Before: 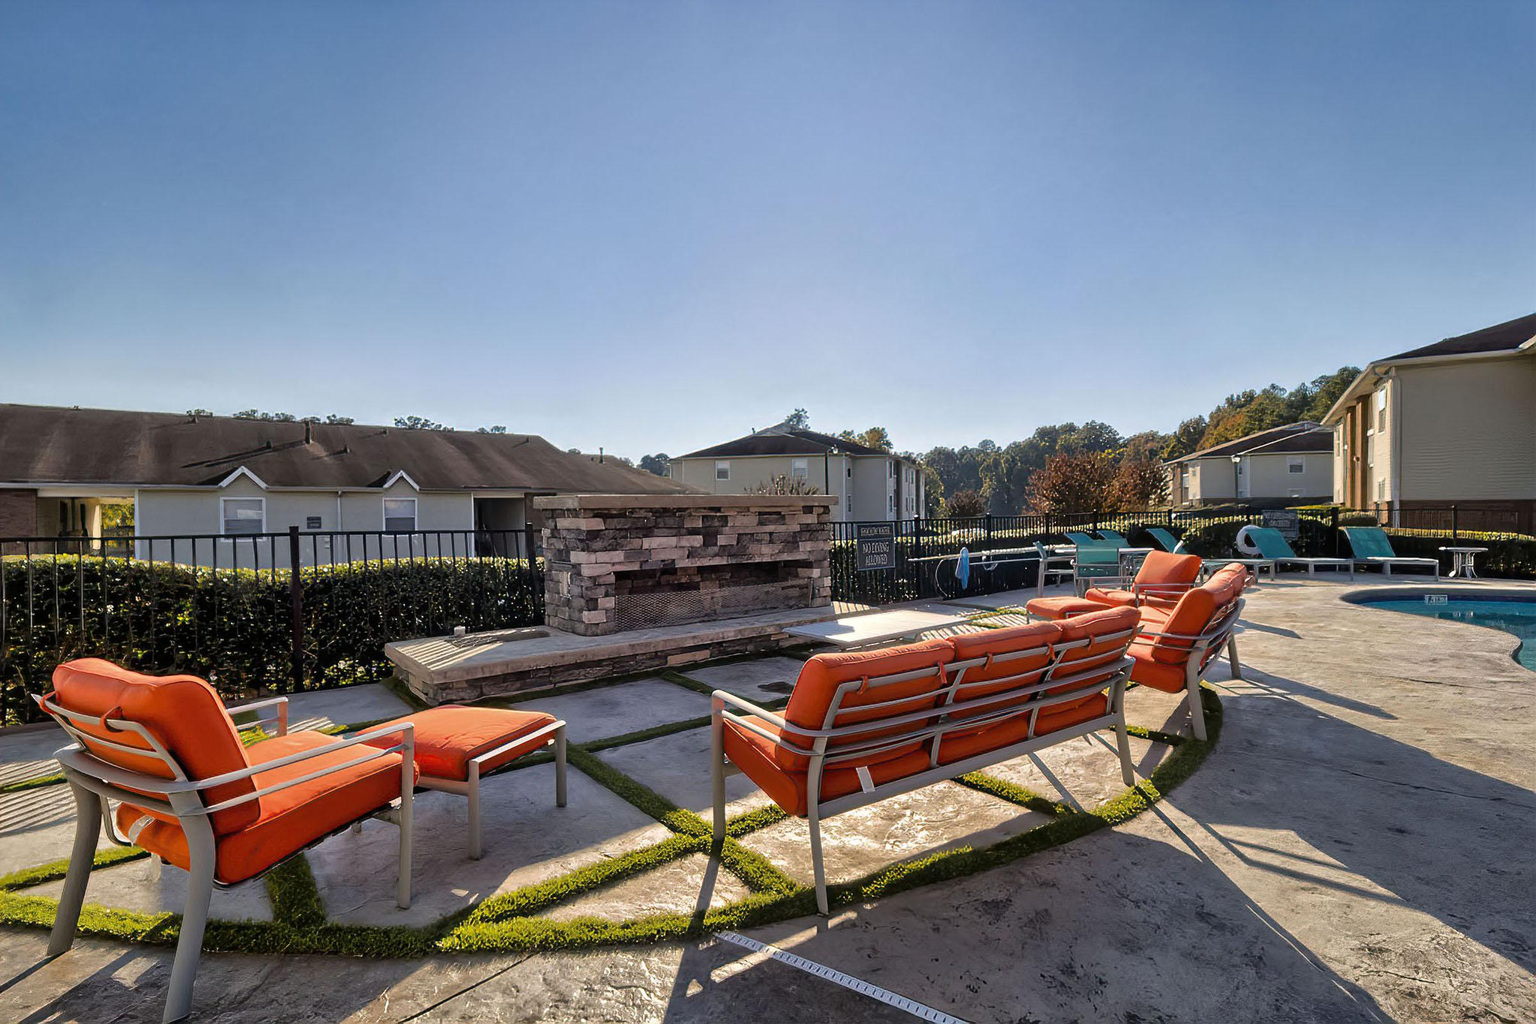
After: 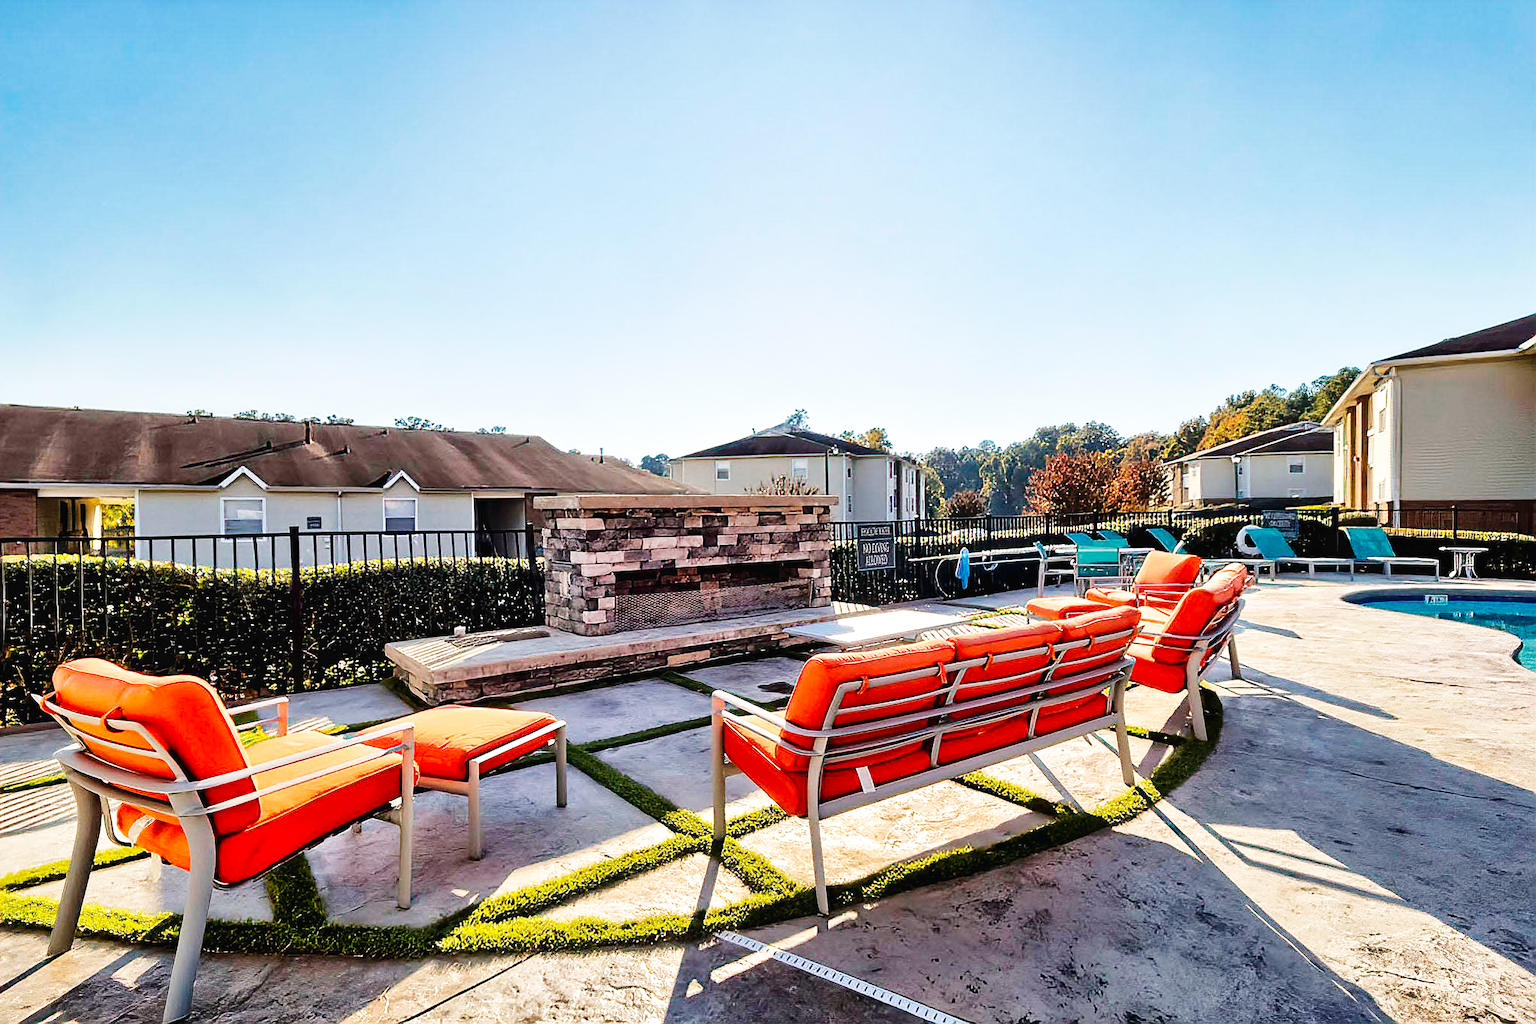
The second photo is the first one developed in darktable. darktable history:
base curve: curves: ch0 [(0, 0.003) (0.001, 0.002) (0.006, 0.004) (0.02, 0.022) (0.048, 0.086) (0.094, 0.234) (0.162, 0.431) (0.258, 0.629) (0.385, 0.8) (0.548, 0.918) (0.751, 0.988) (1, 1)], preserve colors none
sharpen: radius 1.864, amount 0.398, threshold 1.271
